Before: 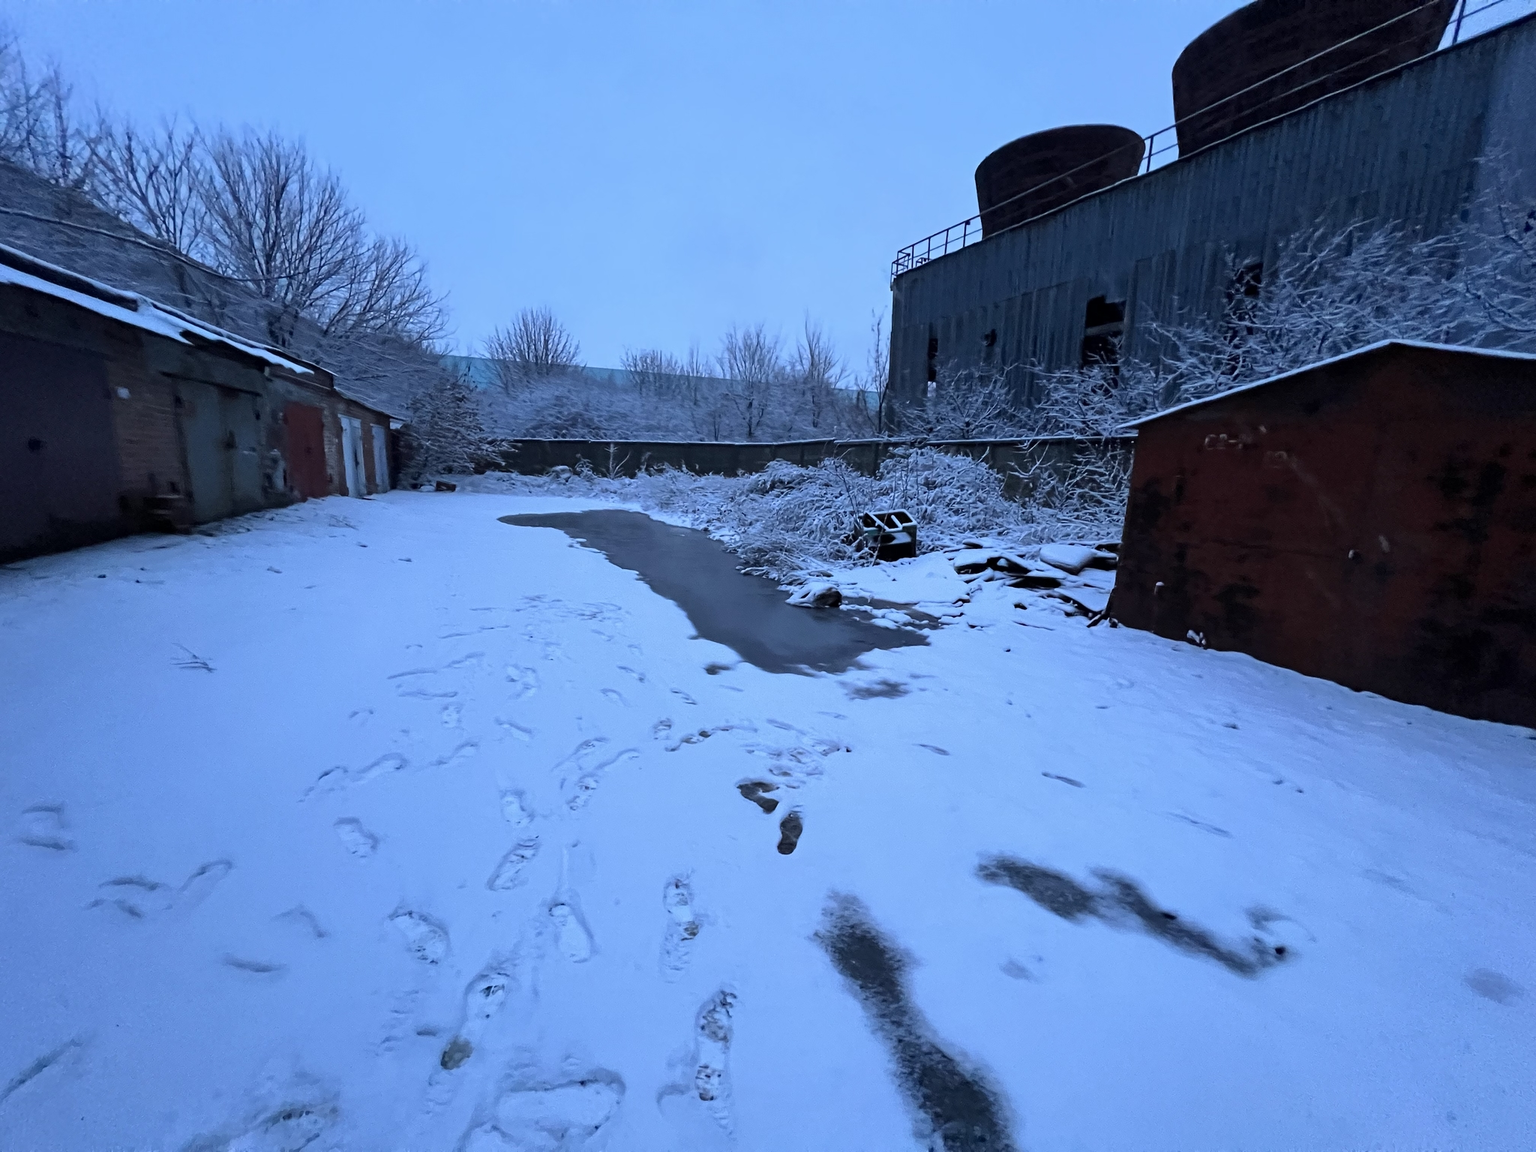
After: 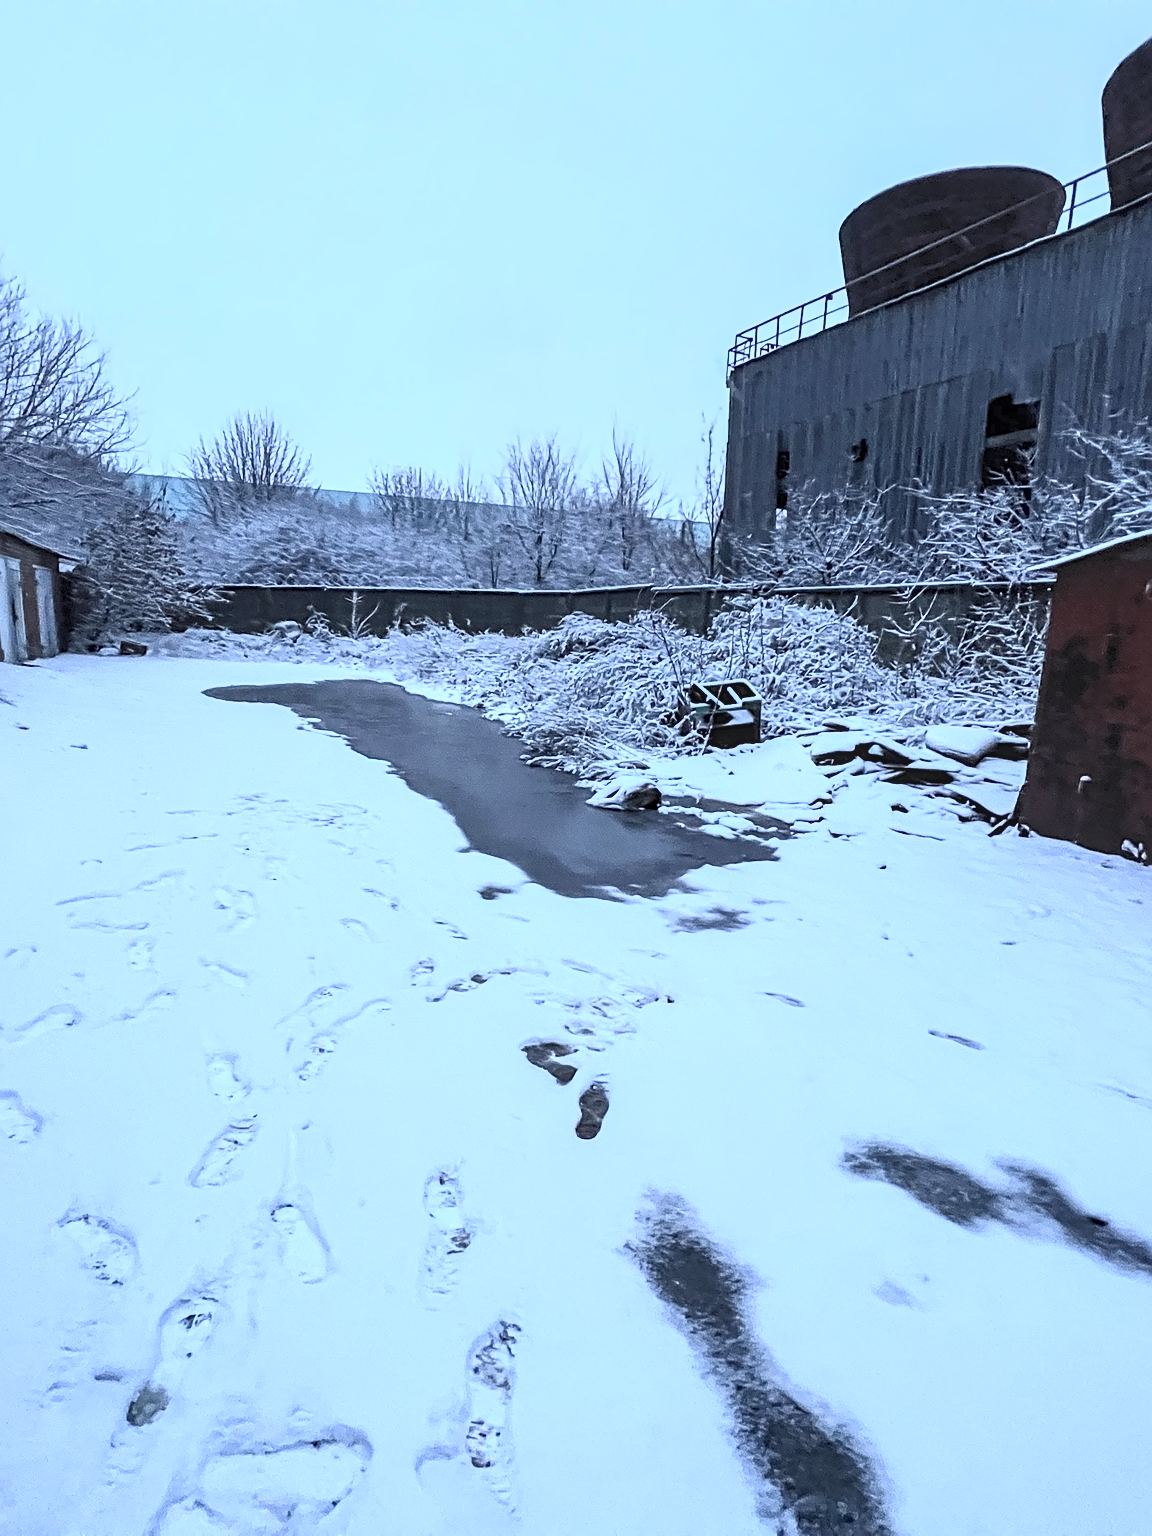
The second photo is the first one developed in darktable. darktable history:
local contrast: on, module defaults
sharpen: on, module defaults
crop and rotate: left 22.516%, right 21.234%
contrast brightness saturation: contrast 0.43, brightness 0.56, saturation -0.19
